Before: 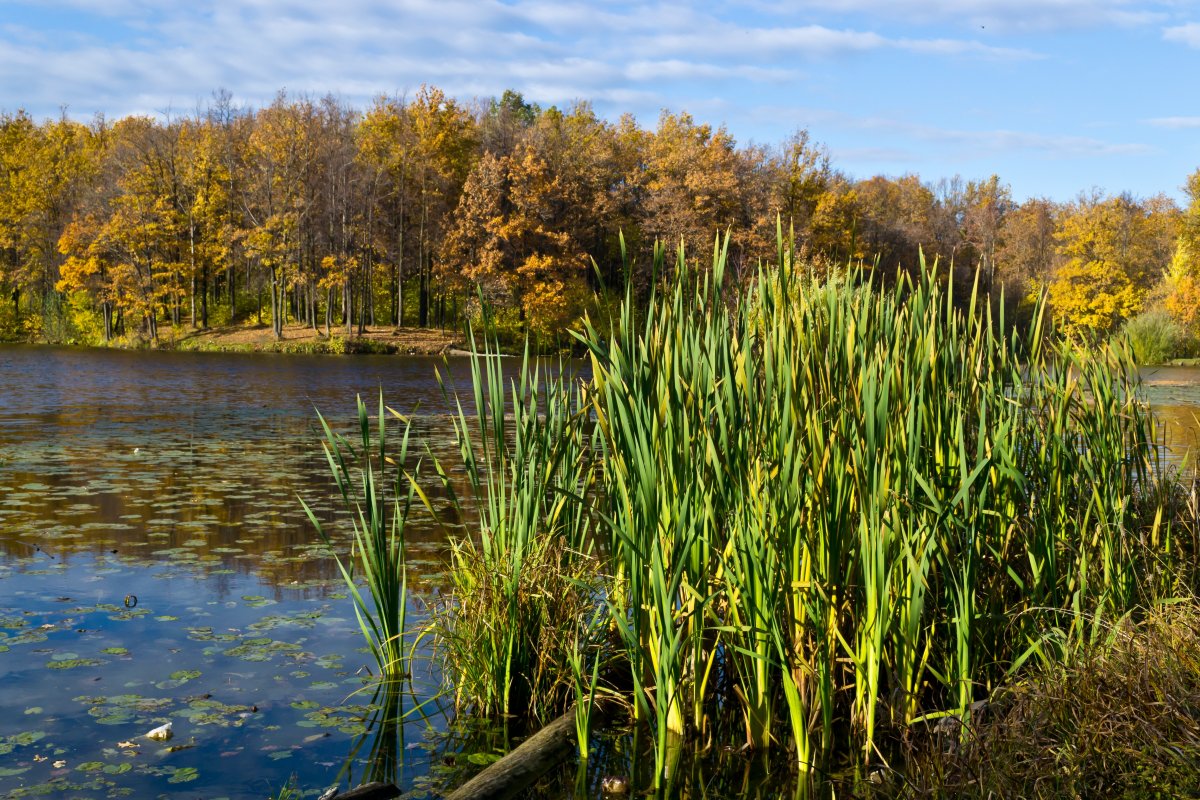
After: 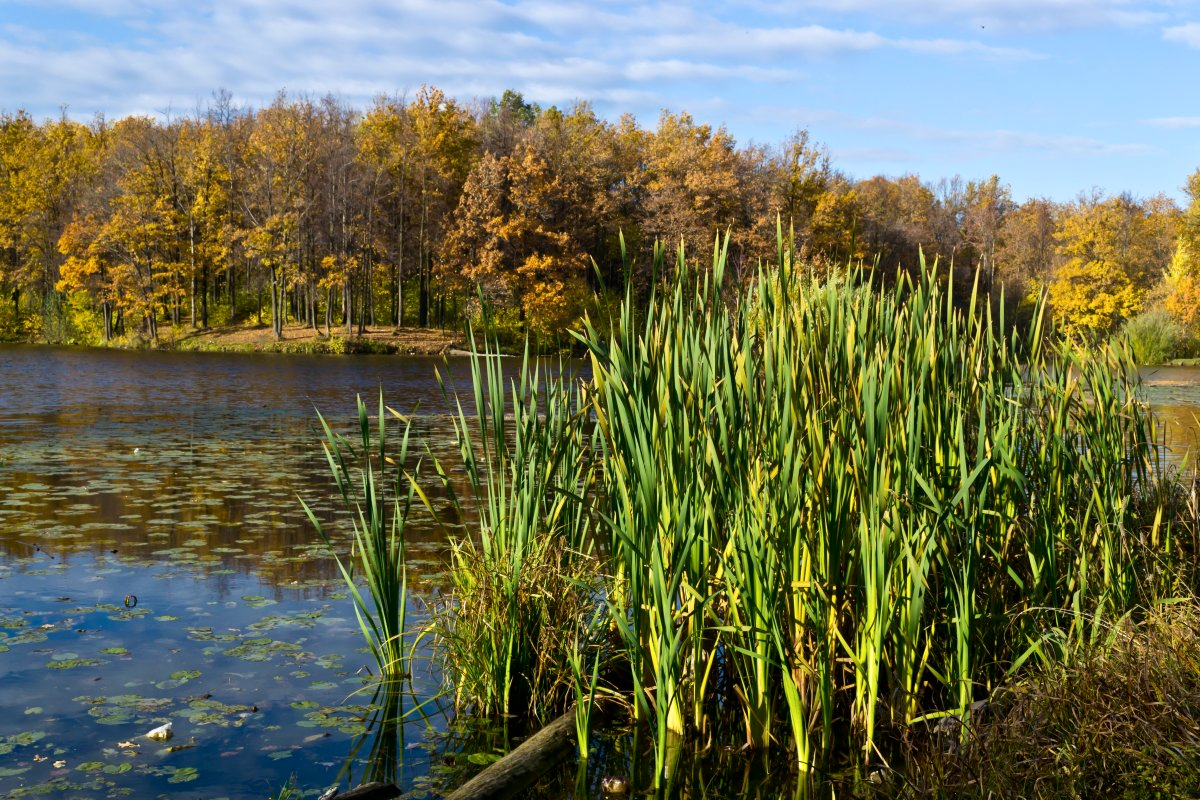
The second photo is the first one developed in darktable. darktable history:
shadows and highlights: shadows -30.63, highlights 30.51
